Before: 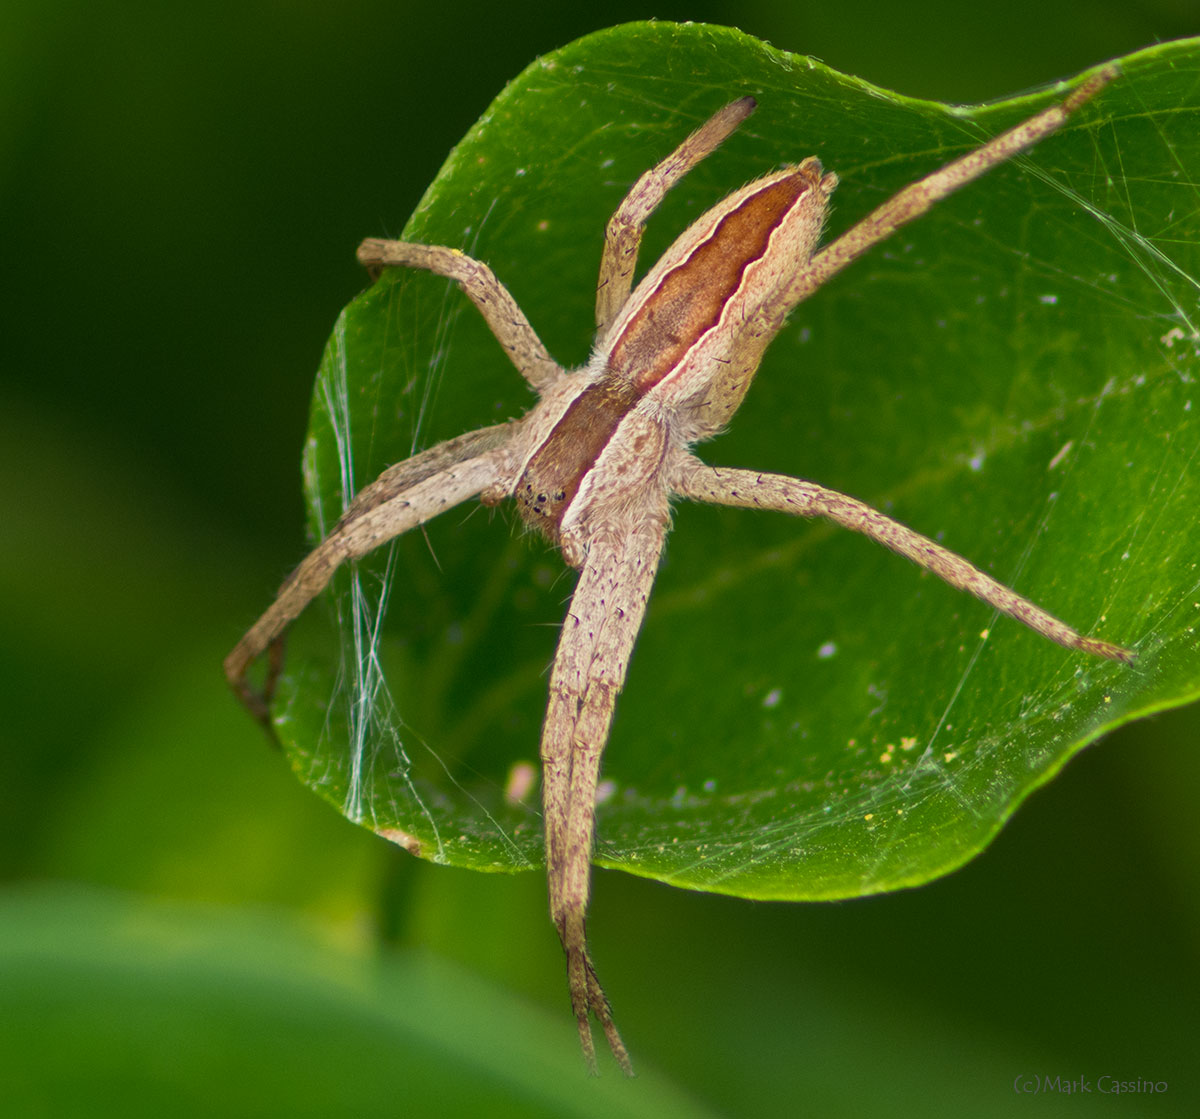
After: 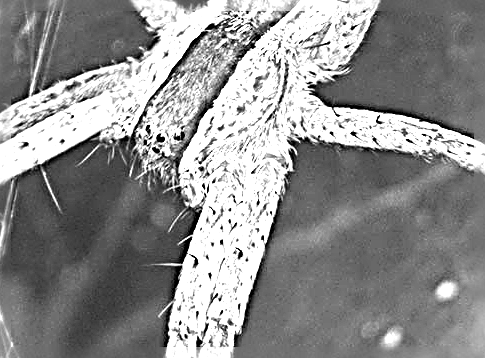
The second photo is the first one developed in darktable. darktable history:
exposure: exposure 1.2 EV, compensate highlight preservation false
crop: left 31.751%, top 32.172%, right 27.8%, bottom 35.83%
tone equalizer: -8 EV -0.75 EV, -7 EV -0.7 EV, -6 EV -0.6 EV, -5 EV -0.4 EV, -3 EV 0.4 EV, -2 EV 0.6 EV, -1 EV 0.7 EV, +0 EV 0.75 EV, edges refinement/feathering 500, mask exposure compensation -1.57 EV, preserve details no
sharpen: radius 4.001, amount 2
monochrome: a 2.21, b -1.33, size 2.2
